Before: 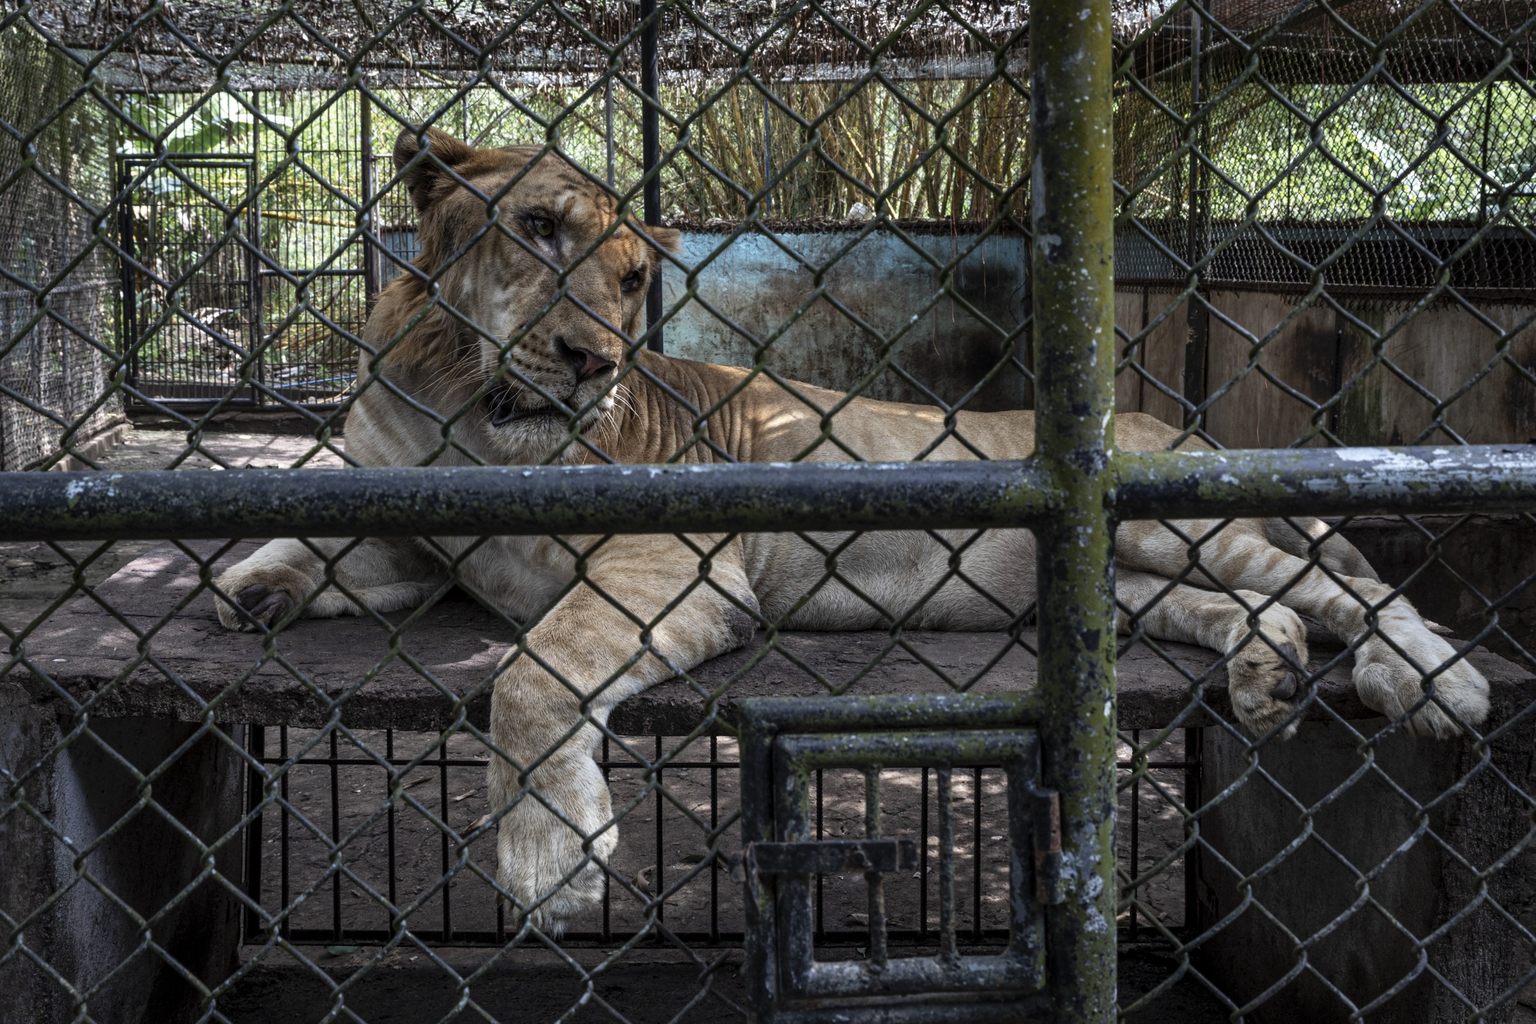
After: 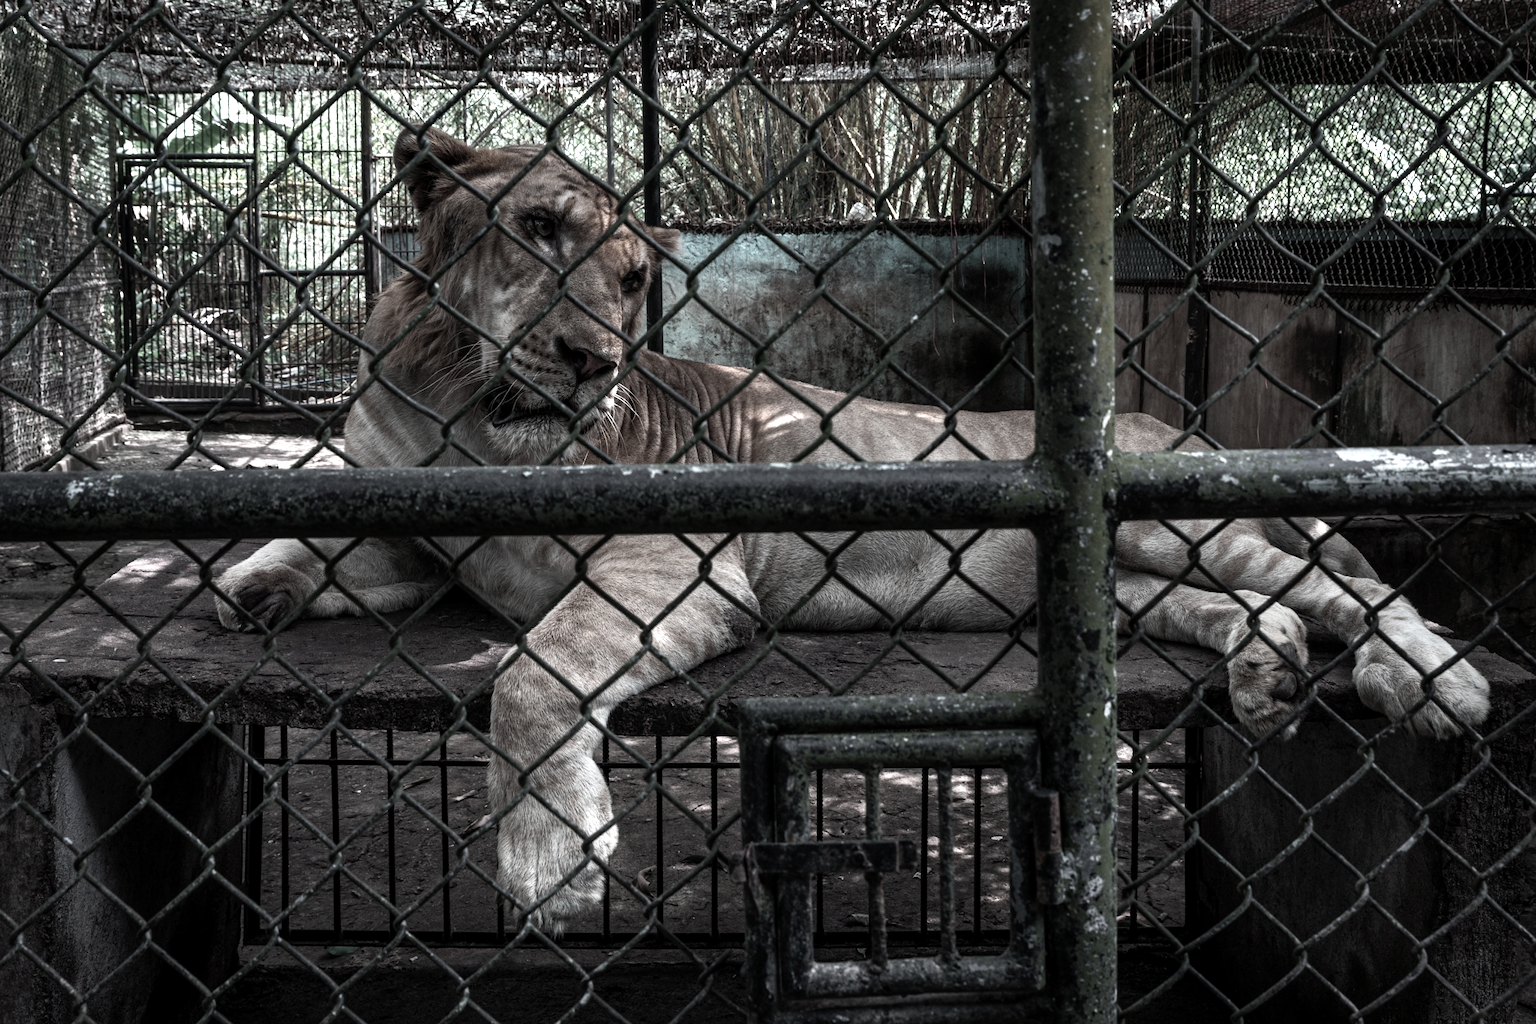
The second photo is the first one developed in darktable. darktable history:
color balance rgb: linear chroma grading › global chroma 9%, perceptual saturation grading › global saturation 36%, perceptual saturation grading › shadows 35%, perceptual brilliance grading › global brilliance 15%, perceptual brilliance grading › shadows -35%, global vibrance 15%
color contrast: green-magenta contrast 0.3, blue-yellow contrast 0.15
